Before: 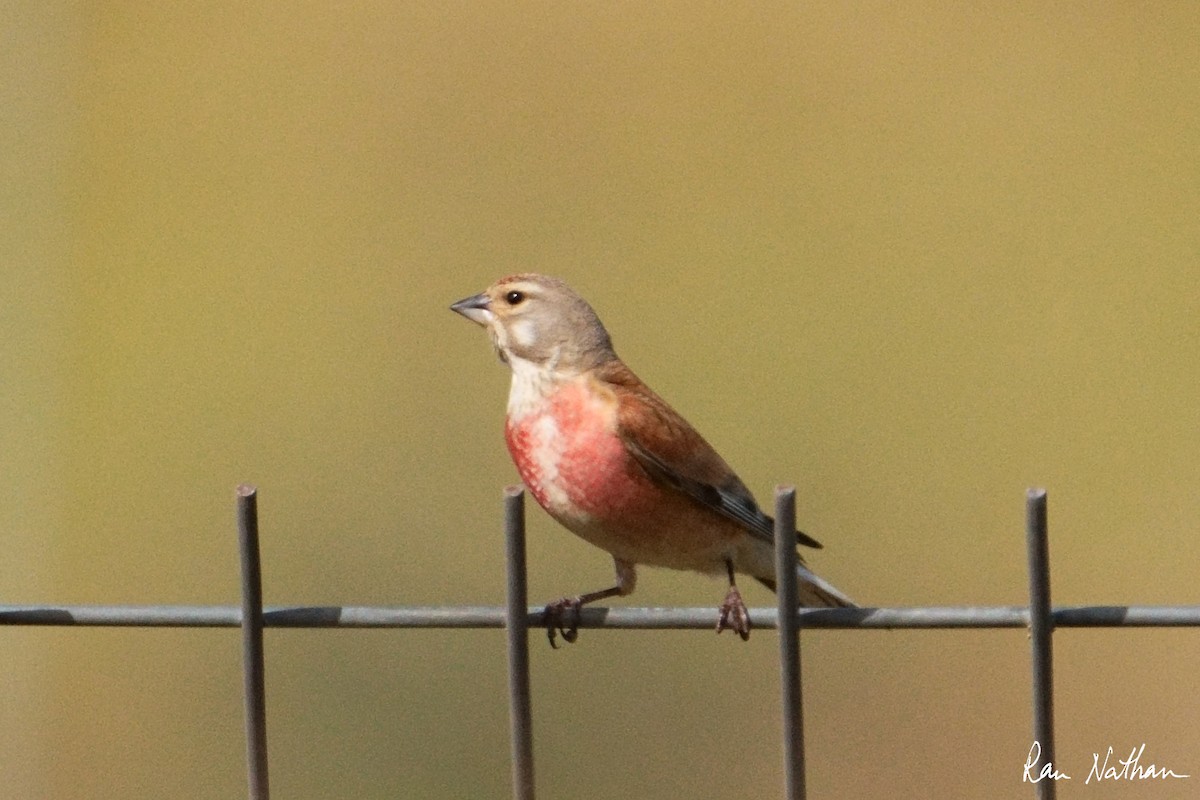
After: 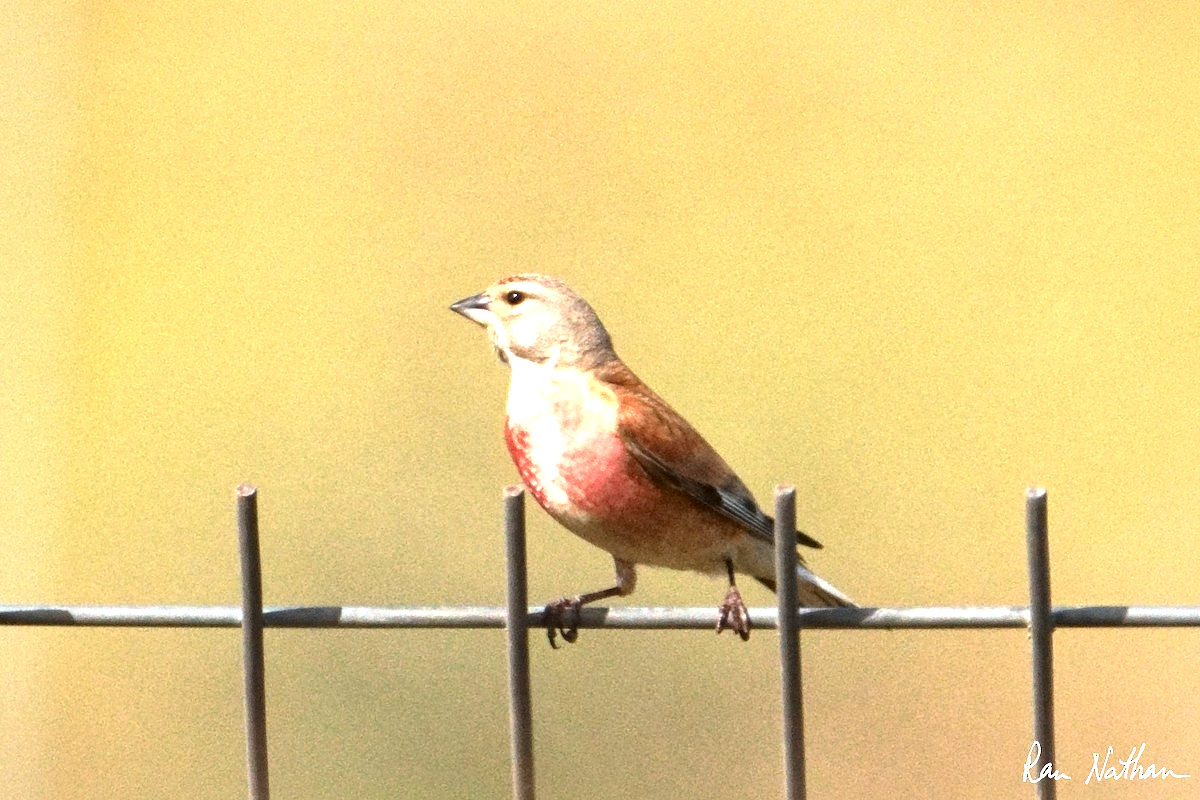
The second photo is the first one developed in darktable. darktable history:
local contrast: mode bilateral grid, contrast 20, coarseness 50, detail 161%, midtone range 0.2
exposure: exposure 1.25 EV, compensate exposure bias true, compensate highlight preservation false
contrast brightness saturation: contrast 0.07
